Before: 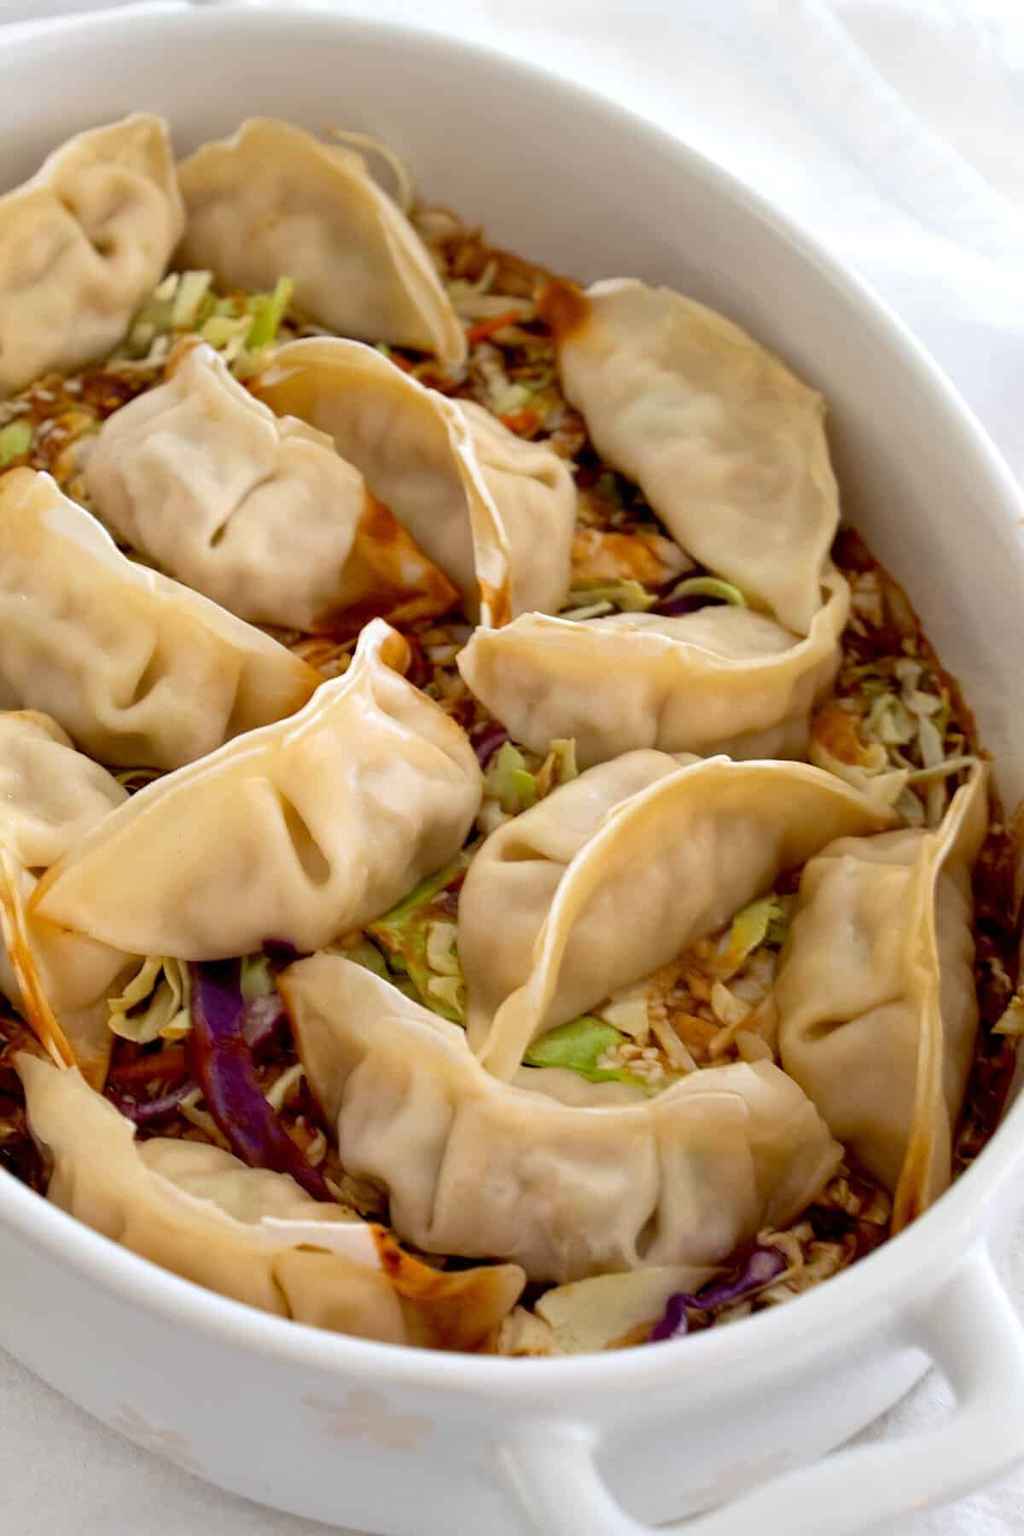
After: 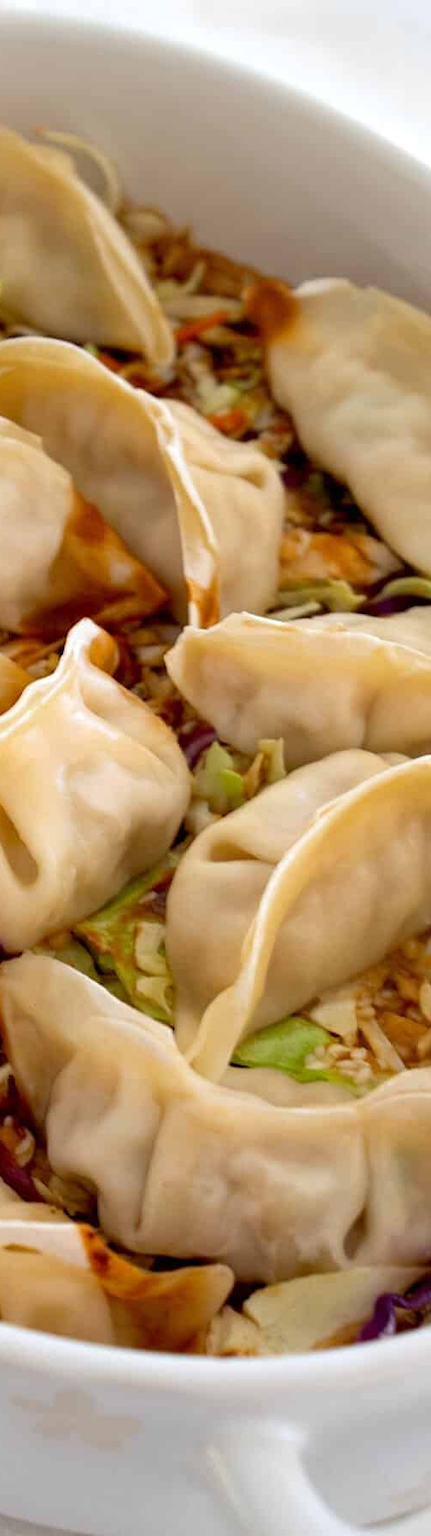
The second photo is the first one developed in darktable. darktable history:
crop: left 28.583%, right 29.231%
white balance: red 1, blue 1
